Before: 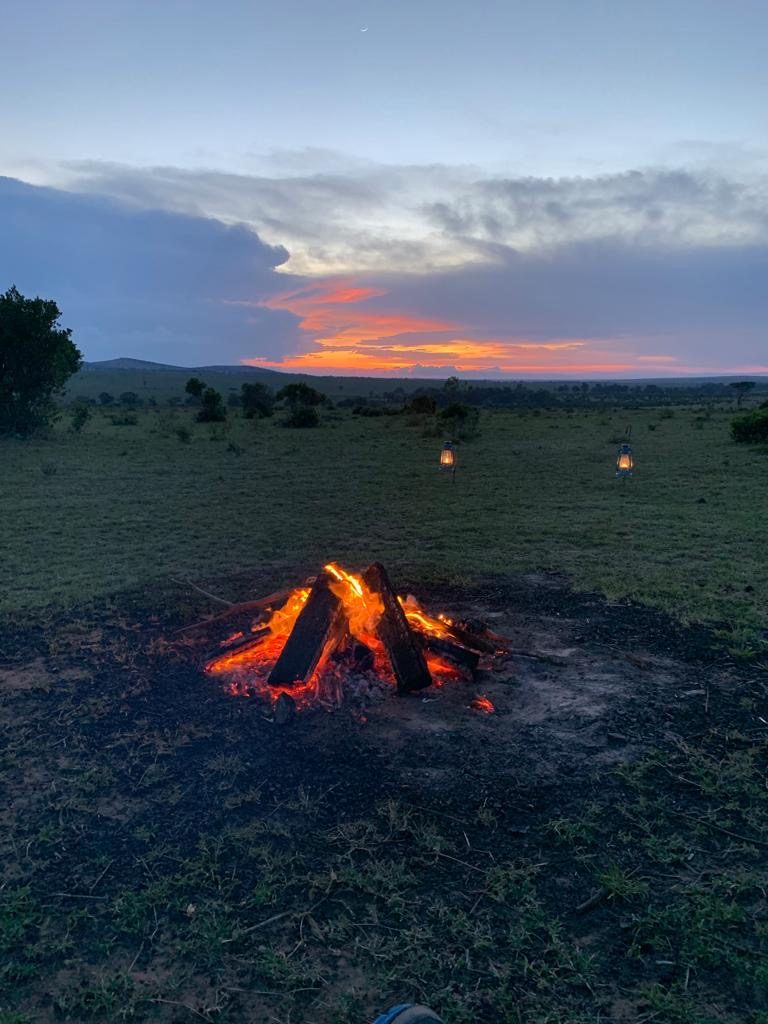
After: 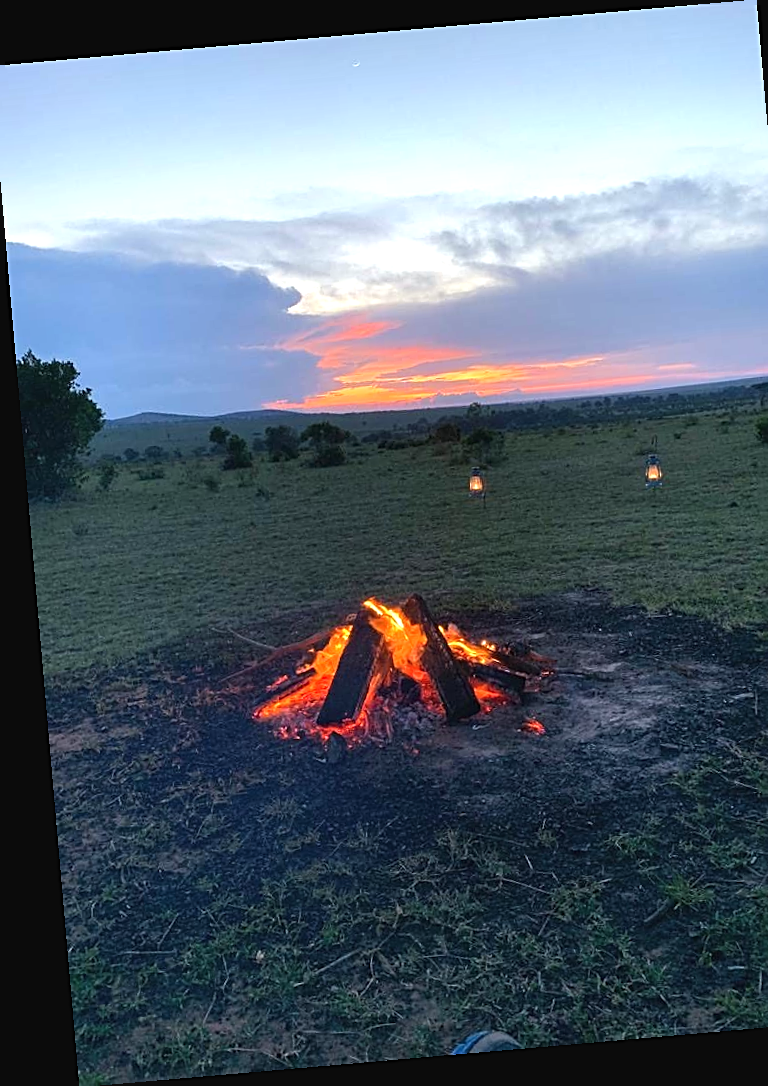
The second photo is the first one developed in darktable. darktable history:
sharpen: on, module defaults
exposure: black level correction -0.002, exposure 0.708 EV, compensate exposure bias true, compensate highlight preservation false
rotate and perspective: rotation -4.98°, automatic cropping off
crop and rotate: left 1.088%, right 8.807%
